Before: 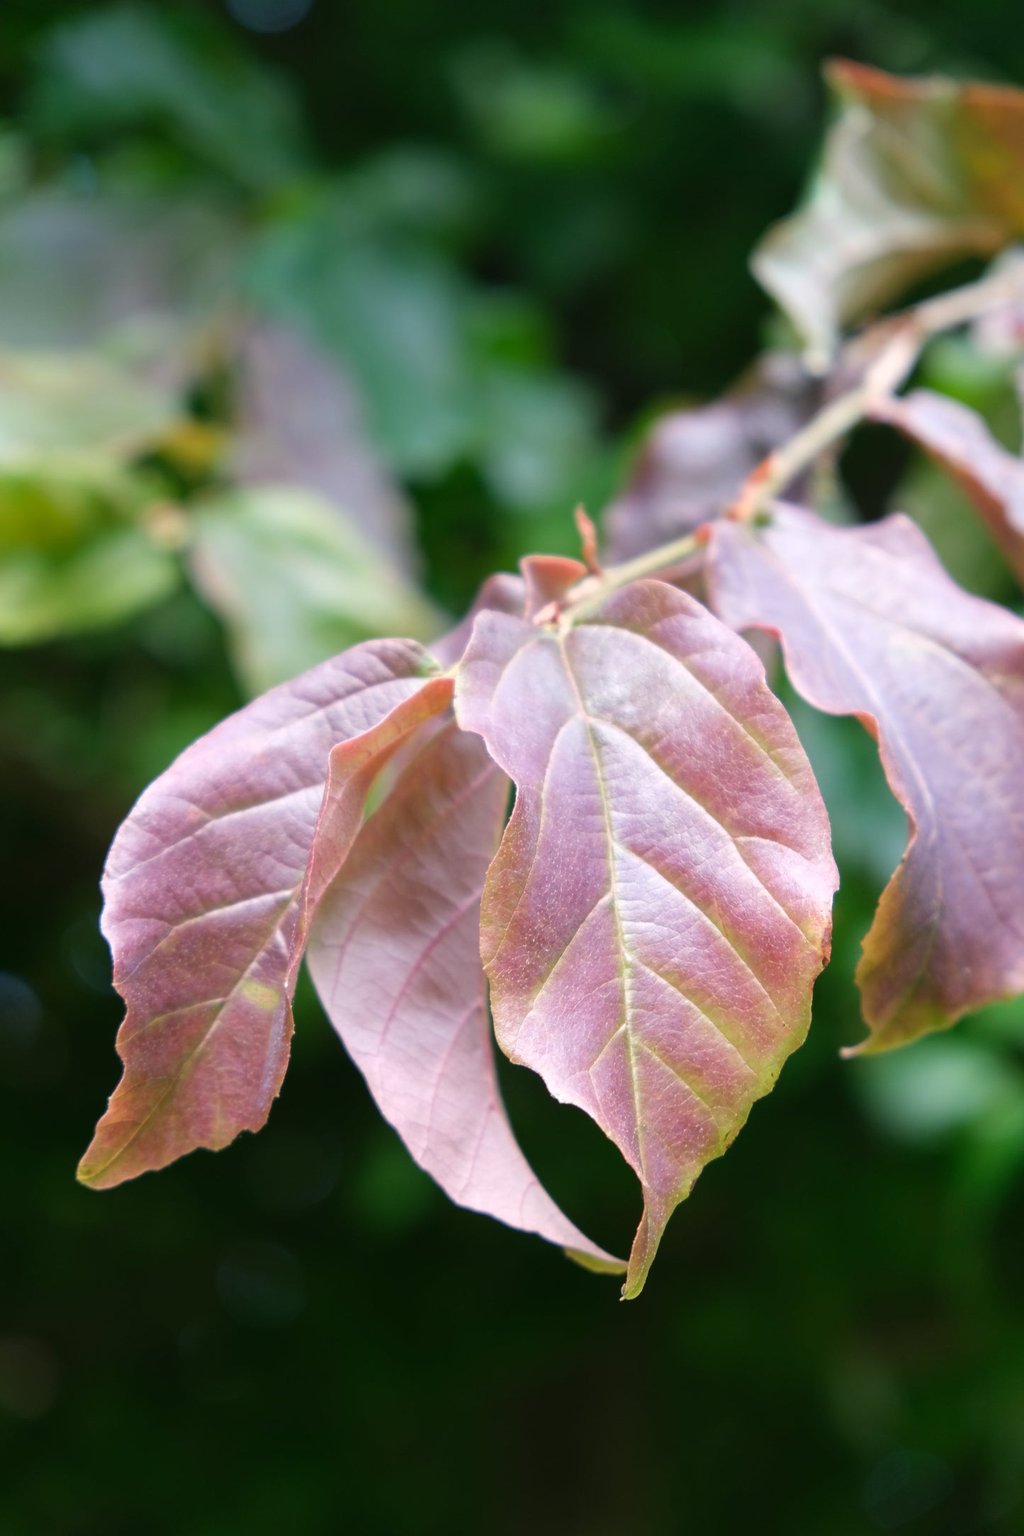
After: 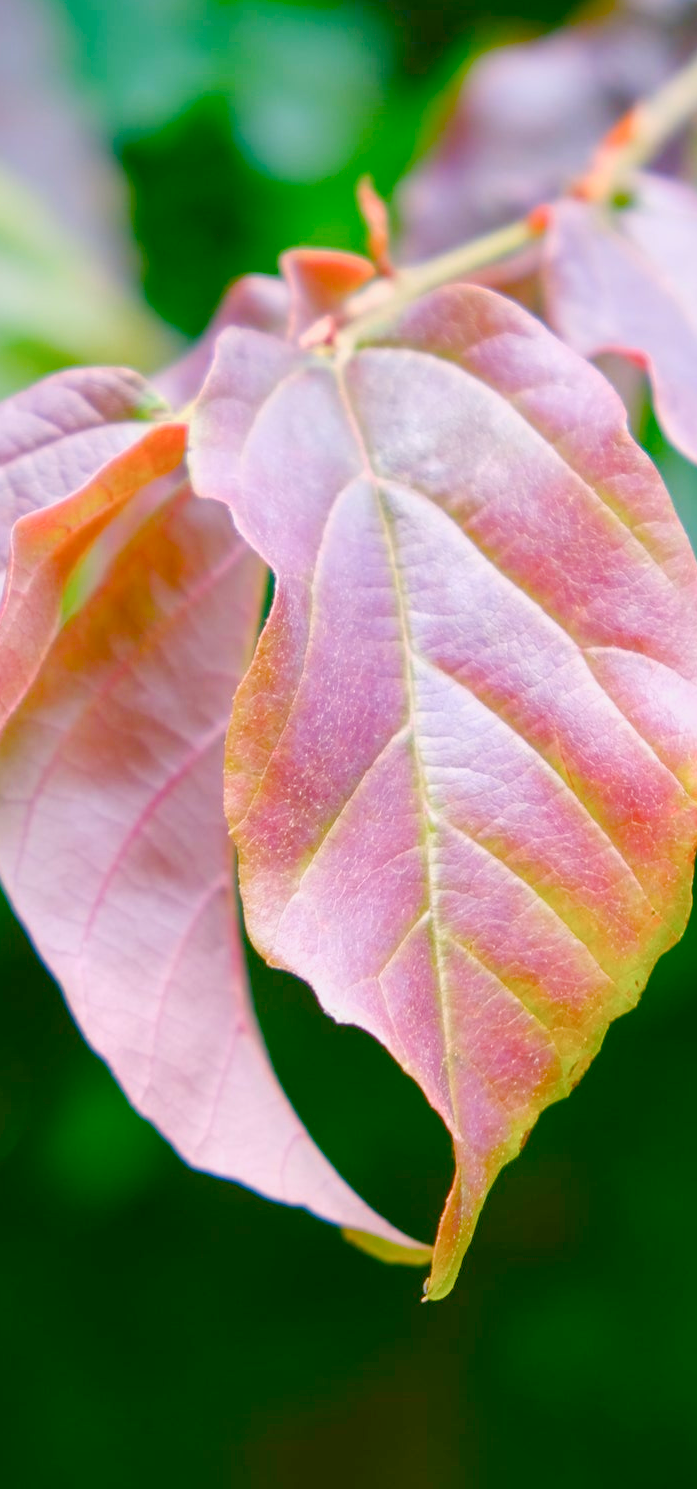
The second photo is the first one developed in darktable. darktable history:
crop: left 31.379%, top 24.658%, right 20.326%, bottom 6.628%
color balance rgb: shadows lift › chroma 1%, shadows lift › hue 113°, highlights gain › chroma 0.2%, highlights gain › hue 333°, perceptual saturation grading › global saturation 20%, perceptual saturation grading › highlights -50%, perceptual saturation grading › shadows 25%, contrast -20%
exposure: exposure 0.6 EV, compensate highlight preservation false
color balance: input saturation 134.34%, contrast -10.04%, contrast fulcrum 19.67%, output saturation 133.51%
local contrast: mode bilateral grid, contrast 20, coarseness 50, detail 120%, midtone range 0.2
